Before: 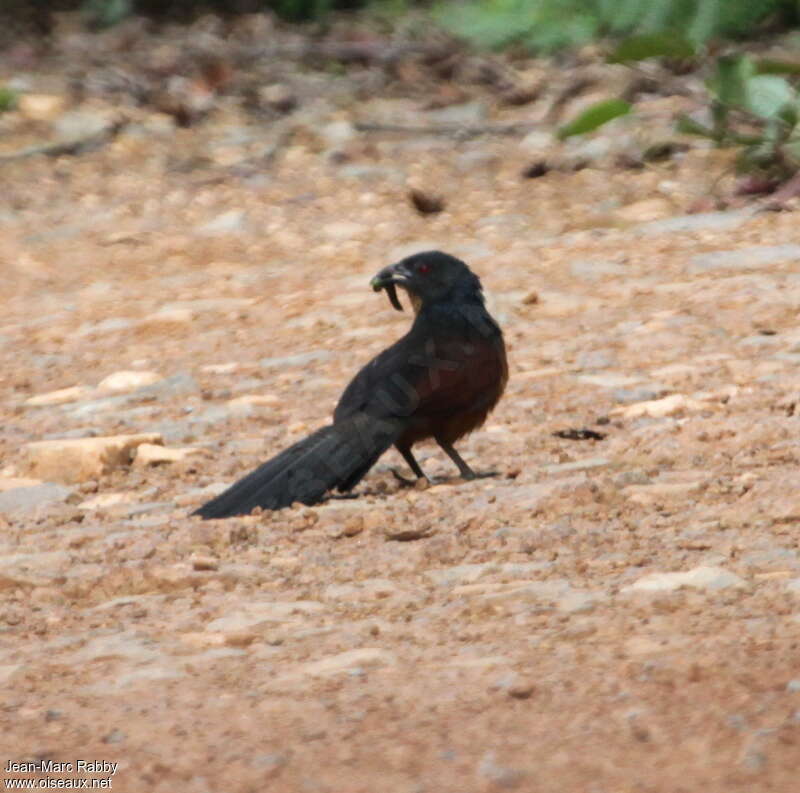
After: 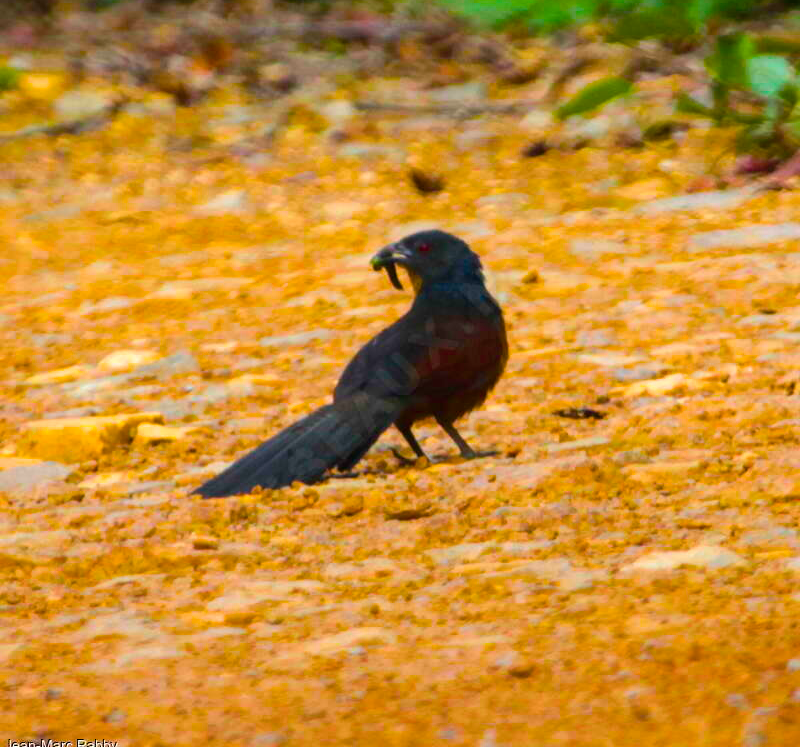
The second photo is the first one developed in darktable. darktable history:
crop and rotate: top 2.656%, bottom 3.051%
contrast brightness saturation: saturation -0.07
color balance rgb: linear chroma grading › shadows 17.319%, linear chroma grading › highlights 60.885%, linear chroma grading › global chroma 49.775%, perceptual saturation grading › global saturation 42.821%, global vibrance 20%
tone equalizer: edges refinement/feathering 500, mask exposure compensation -1.57 EV, preserve details no
